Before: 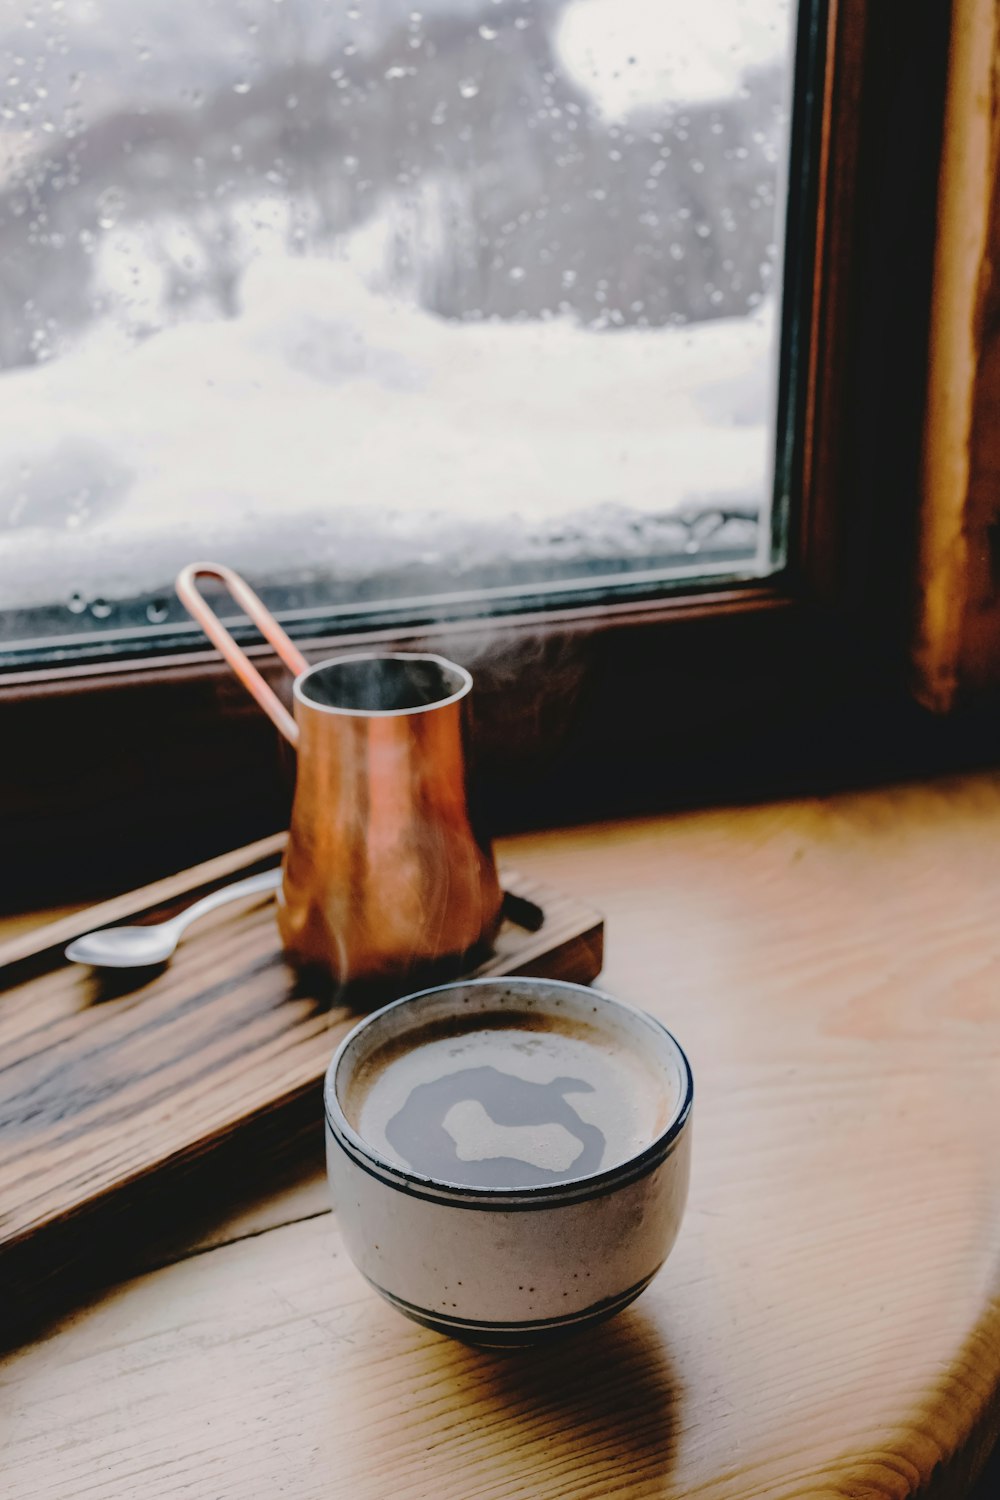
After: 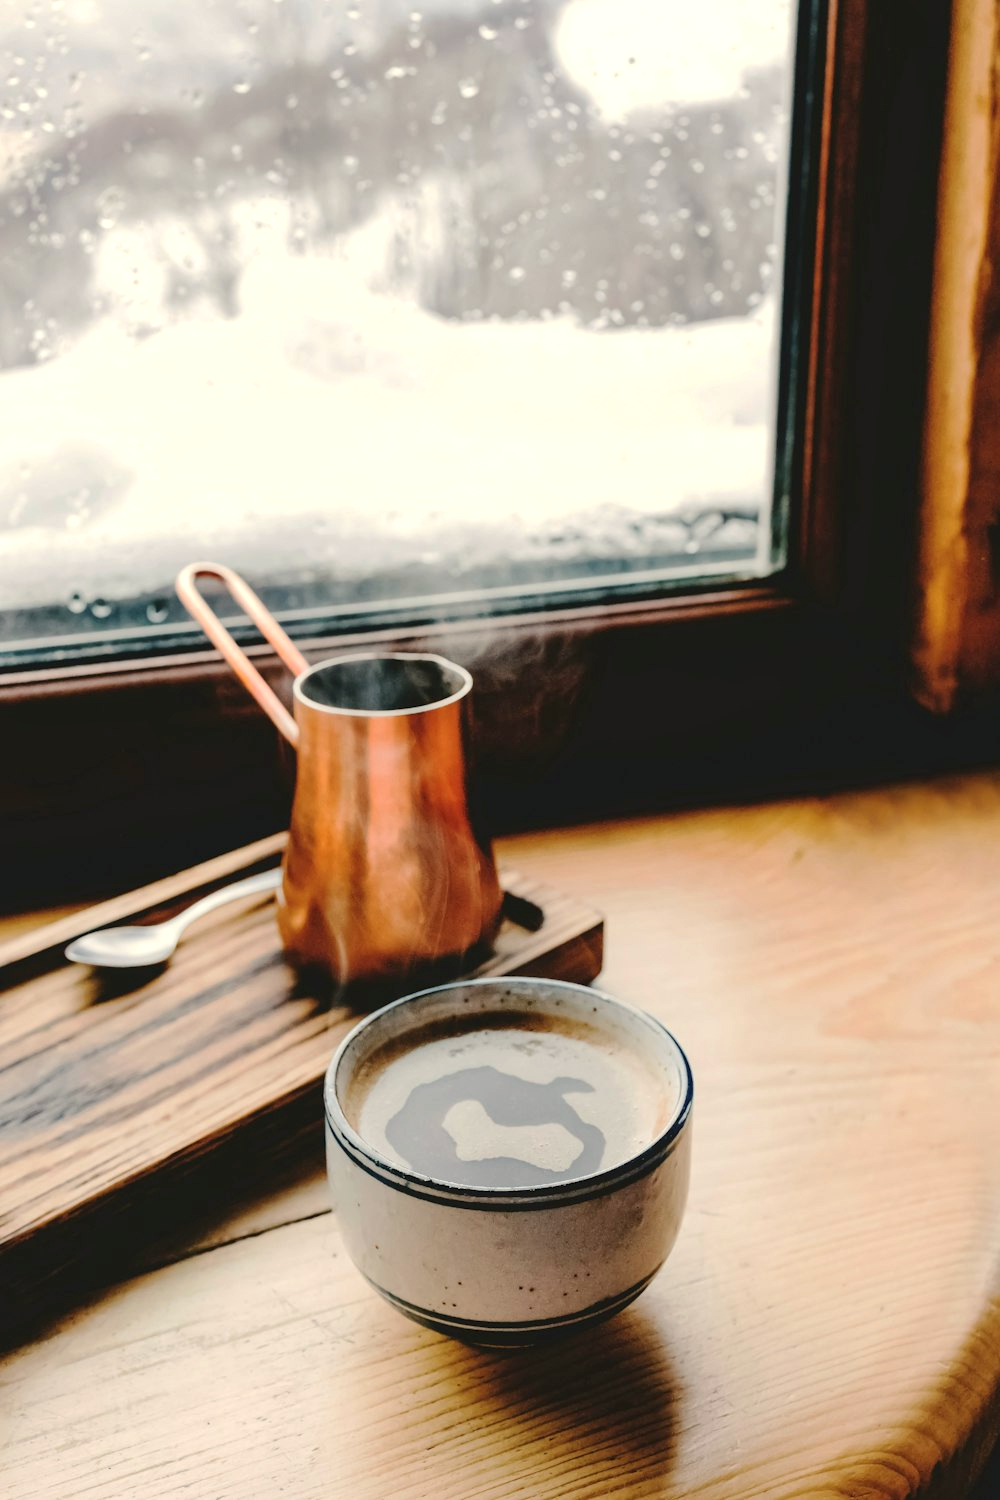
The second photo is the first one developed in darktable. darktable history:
exposure: black level correction 0.001, exposure 0.5 EV, compensate exposure bias true, compensate highlight preservation false
local contrast: mode bilateral grid, contrast 10, coarseness 25, detail 115%, midtone range 0.2
white balance: red 1.029, blue 0.92
